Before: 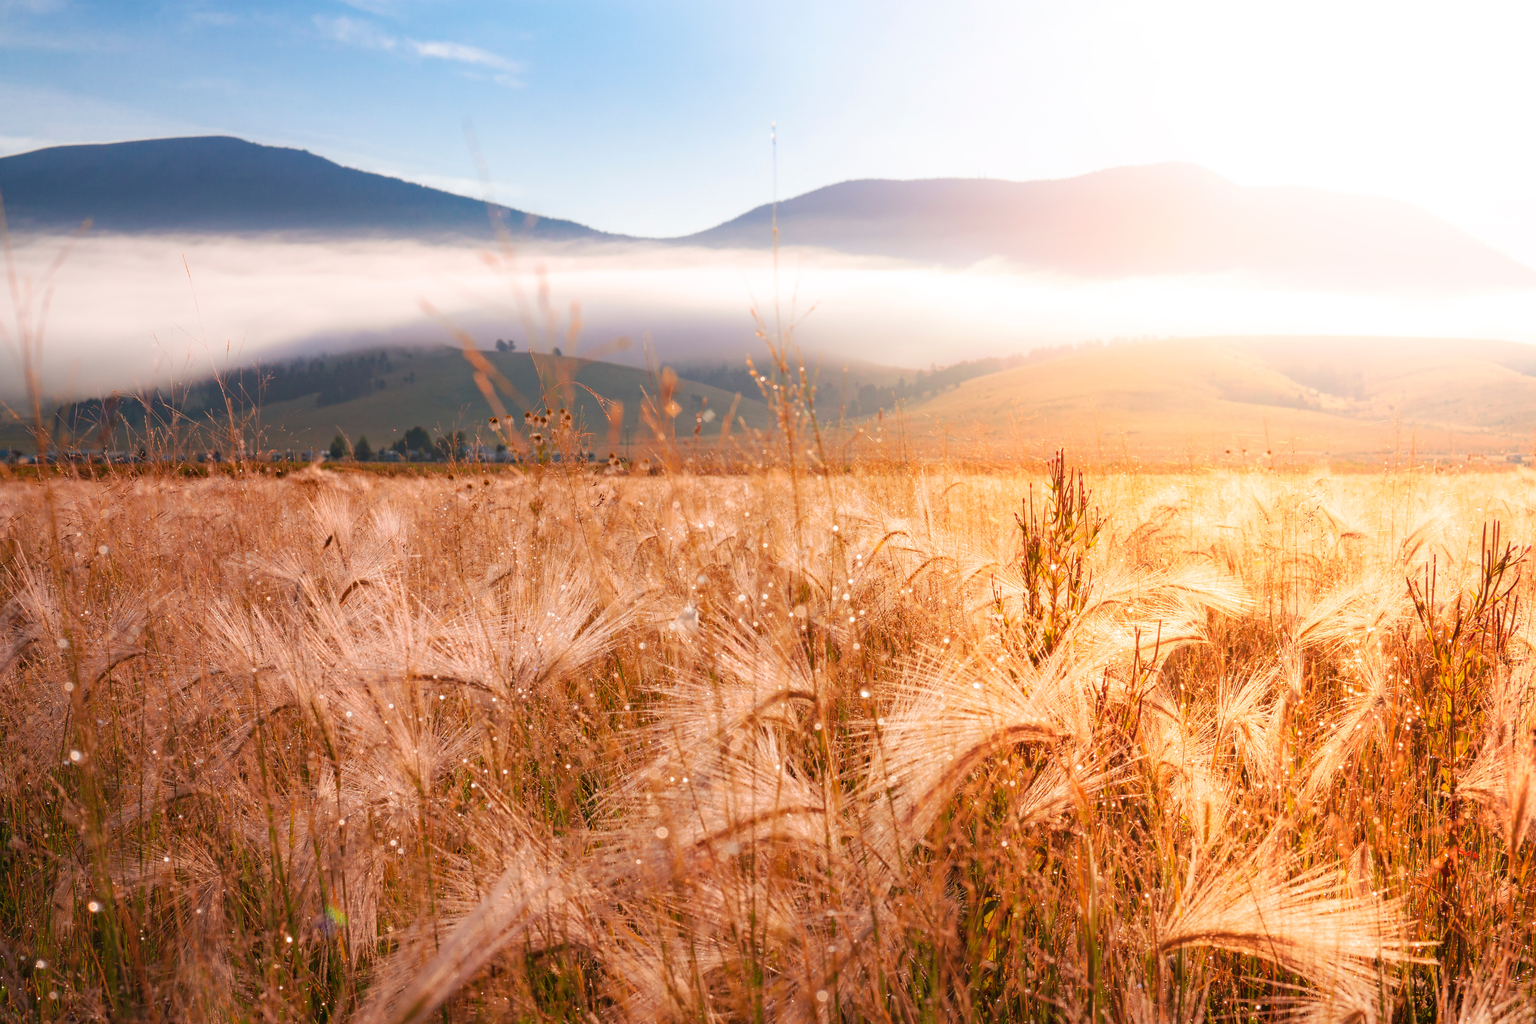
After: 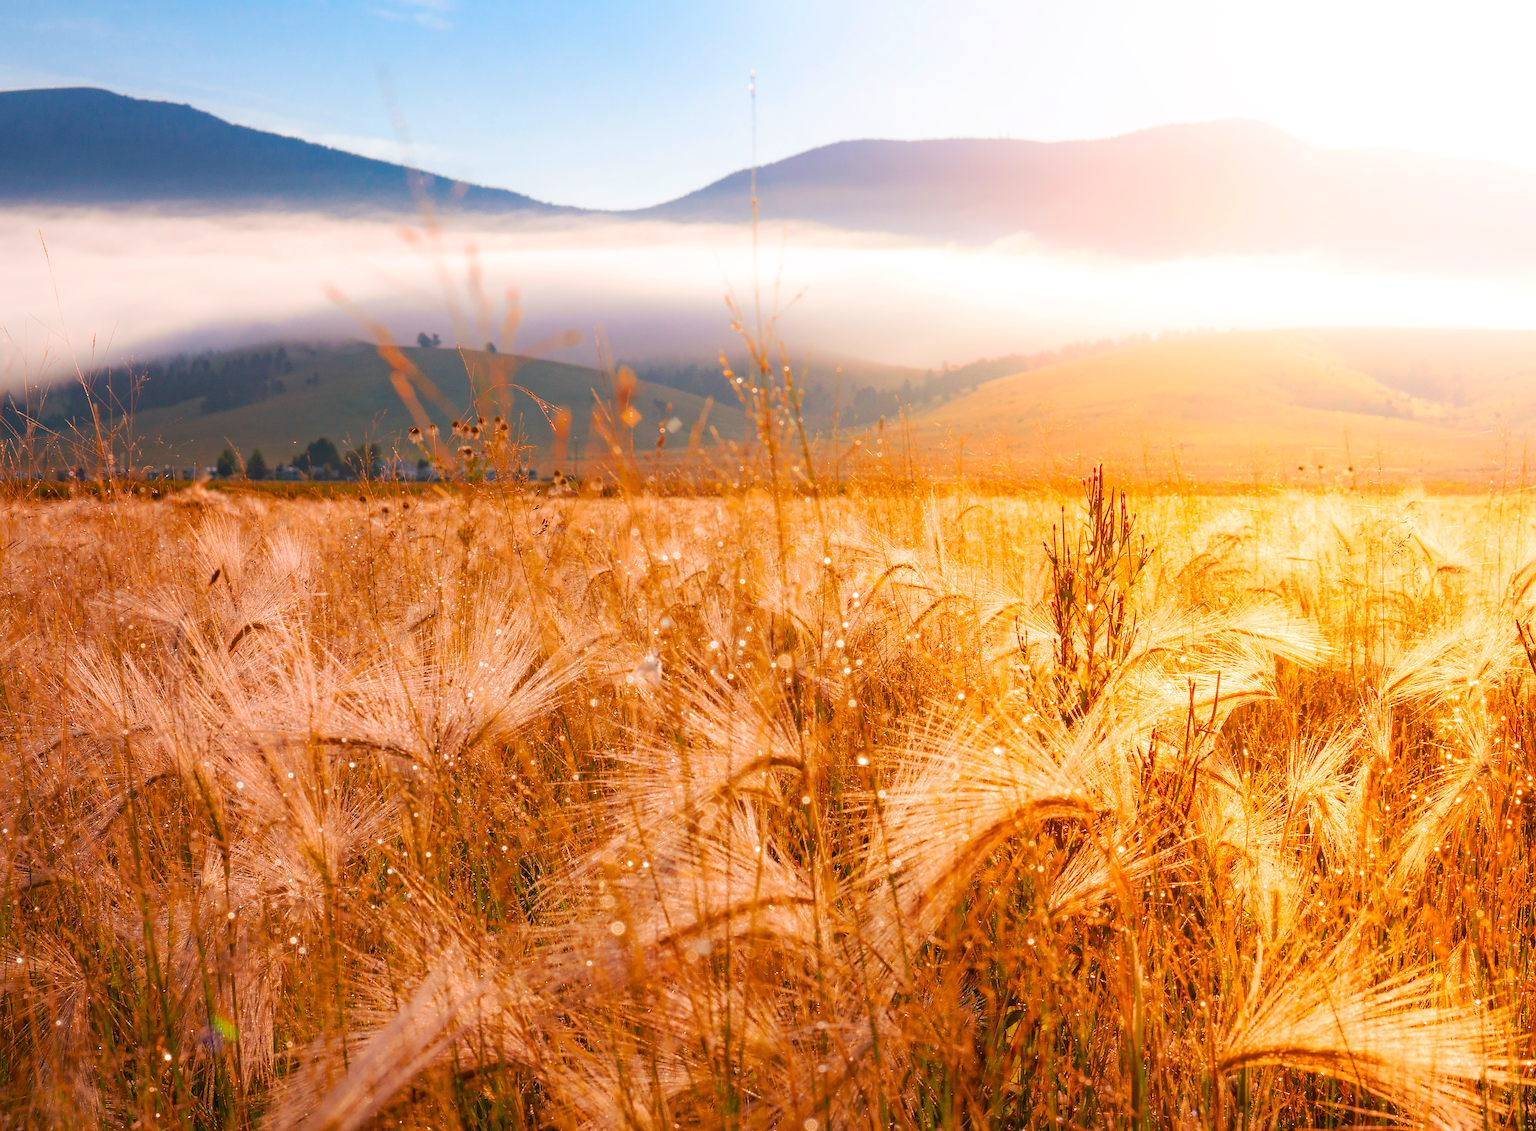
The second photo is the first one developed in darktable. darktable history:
sharpen: on, module defaults
crop: left 9.807%, top 6.259%, right 7.334%, bottom 2.177%
color balance rgb: perceptual saturation grading › global saturation 25%, global vibrance 20%
rotate and perspective: automatic cropping original format, crop left 0, crop top 0
